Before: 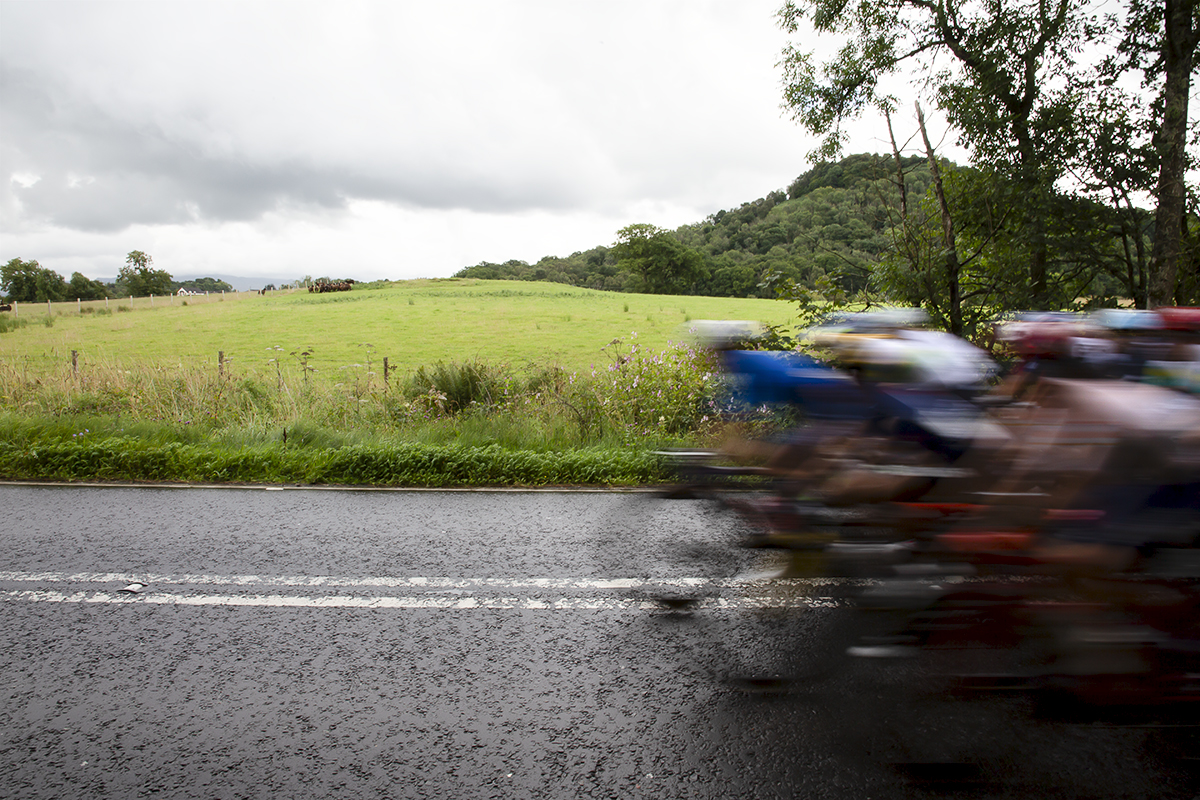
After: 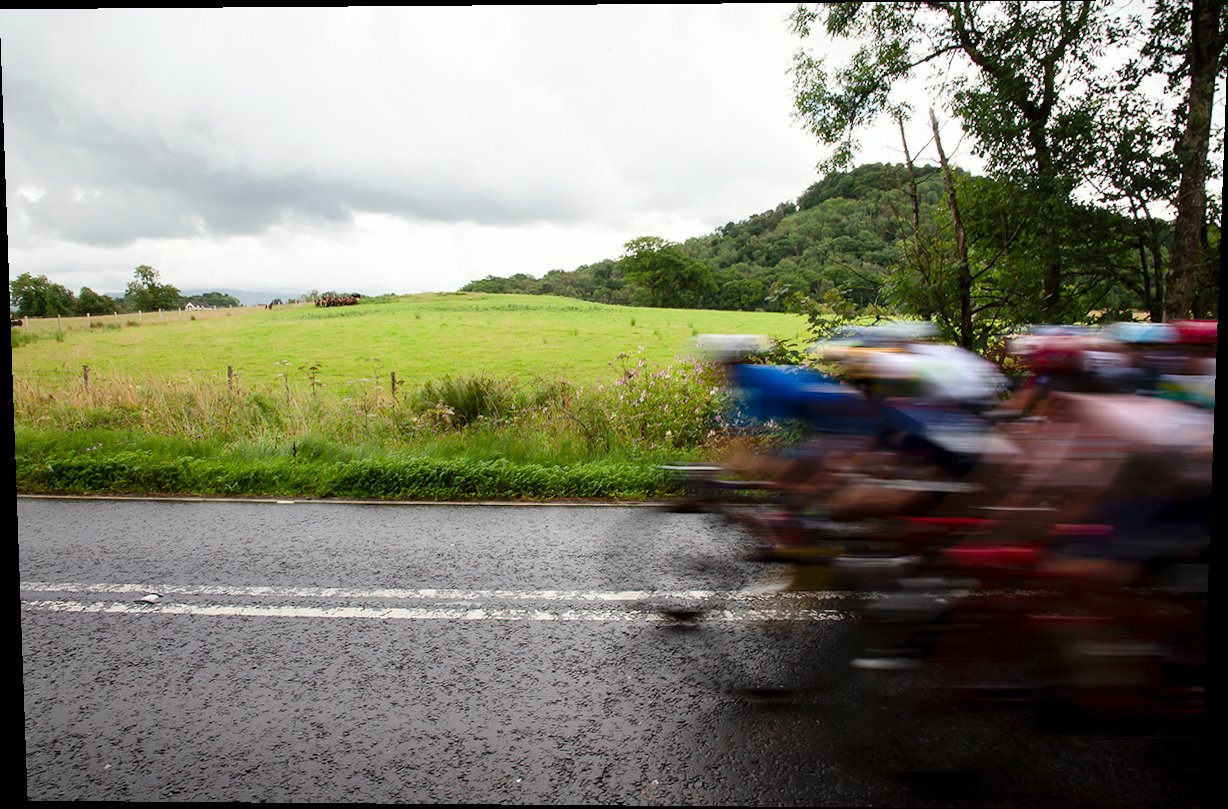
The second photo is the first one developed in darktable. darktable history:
tone equalizer: on, module defaults
rotate and perspective: lens shift (vertical) 0.048, lens shift (horizontal) -0.024, automatic cropping off
color calibration: output R [0.946, 0.065, -0.013, 0], output G [-0.246, 1.264, -0.017, 0], output B [0.046, -0.098, 1.05, 0], illuminant custom, x 0.344, y 0.359, temperature 5045.54 K
